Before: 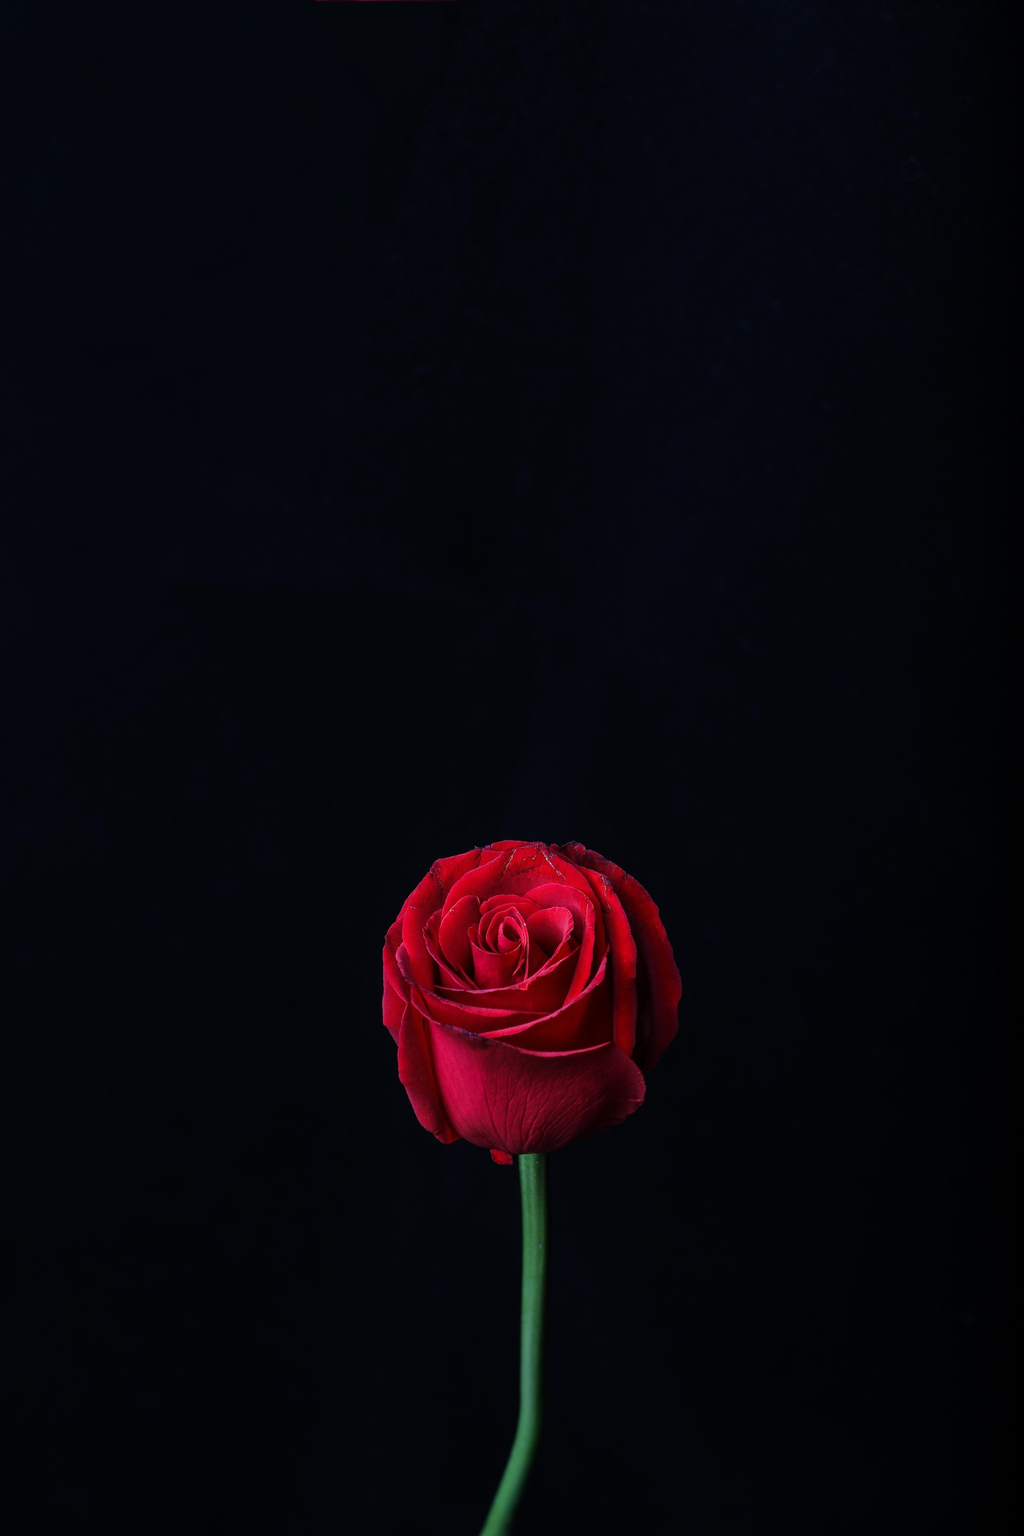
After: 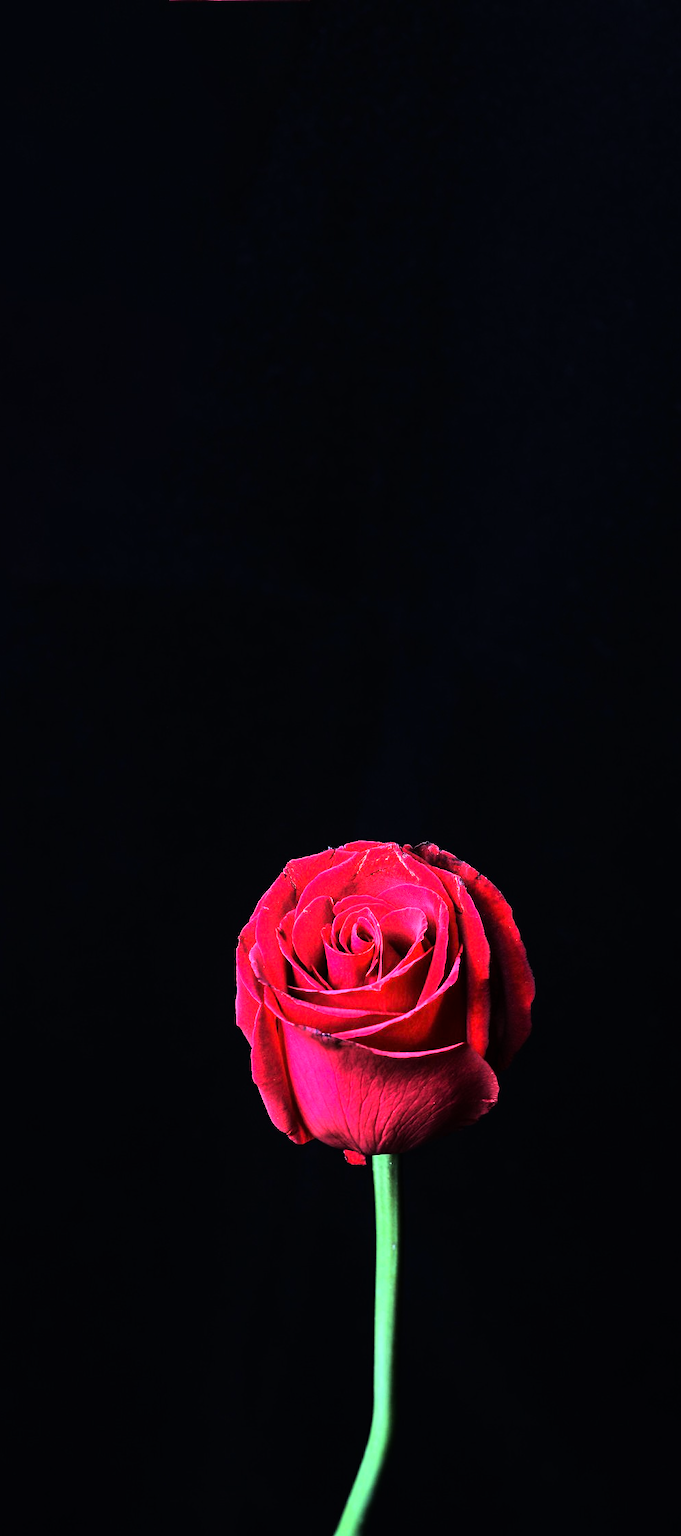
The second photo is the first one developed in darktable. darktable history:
crop and rotate: left 14.385%, right 18.948%
rgb curve: curves: ch0 [(0, 0) (0.21, 0.15) (0.24, 0.21) (0.5, 0.75) (0.75, 0.96) (0.89, 0.99) (1, 1)]; ch1 [(0, 0.02) (0.21, 0.13) (0.25, 0.2) (0.5, 0.67) (0.75, 0.9) (0.89, 0.97) (1, 1)]; ch2 [(0, 0.02) (0.21, 0.13) (0.25, 0.2) (0.5, 0.67) (0.75, 0.9) (0.89, 0.97) (1, 1)], compensate middle gray true
exposure: black level correction 0, exposure 1.55 EV, compensate exposure bias true, compensate highlight preservation false
